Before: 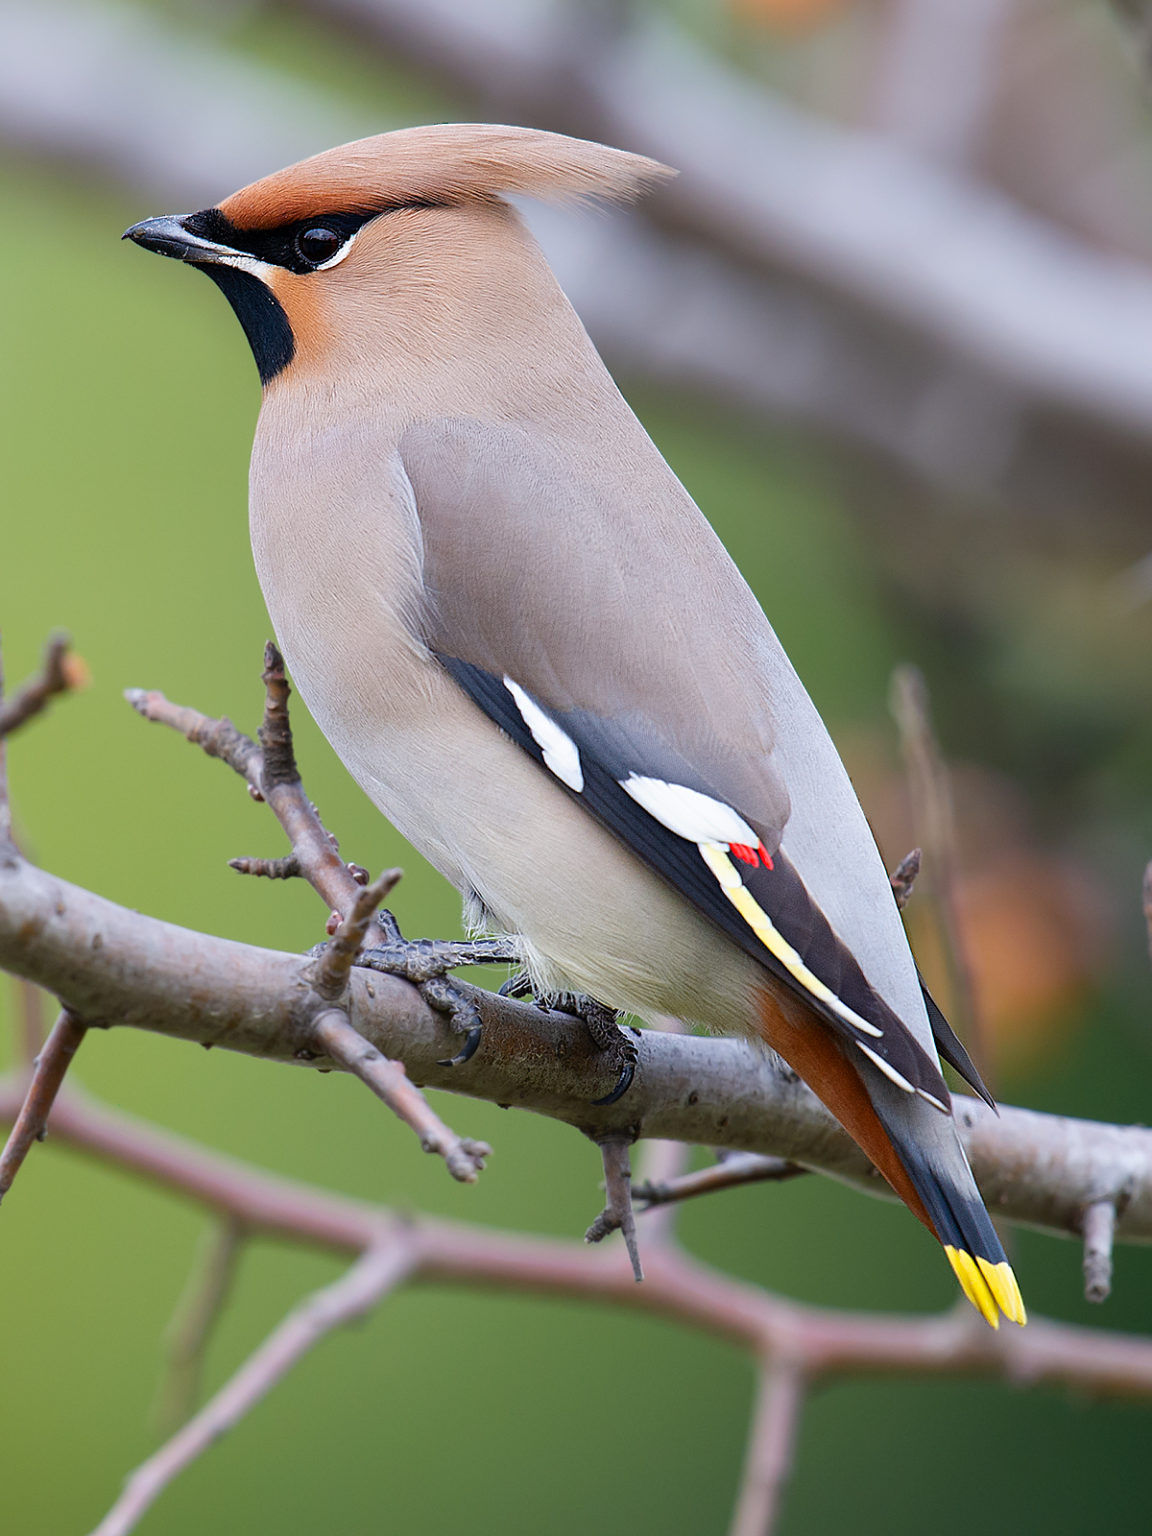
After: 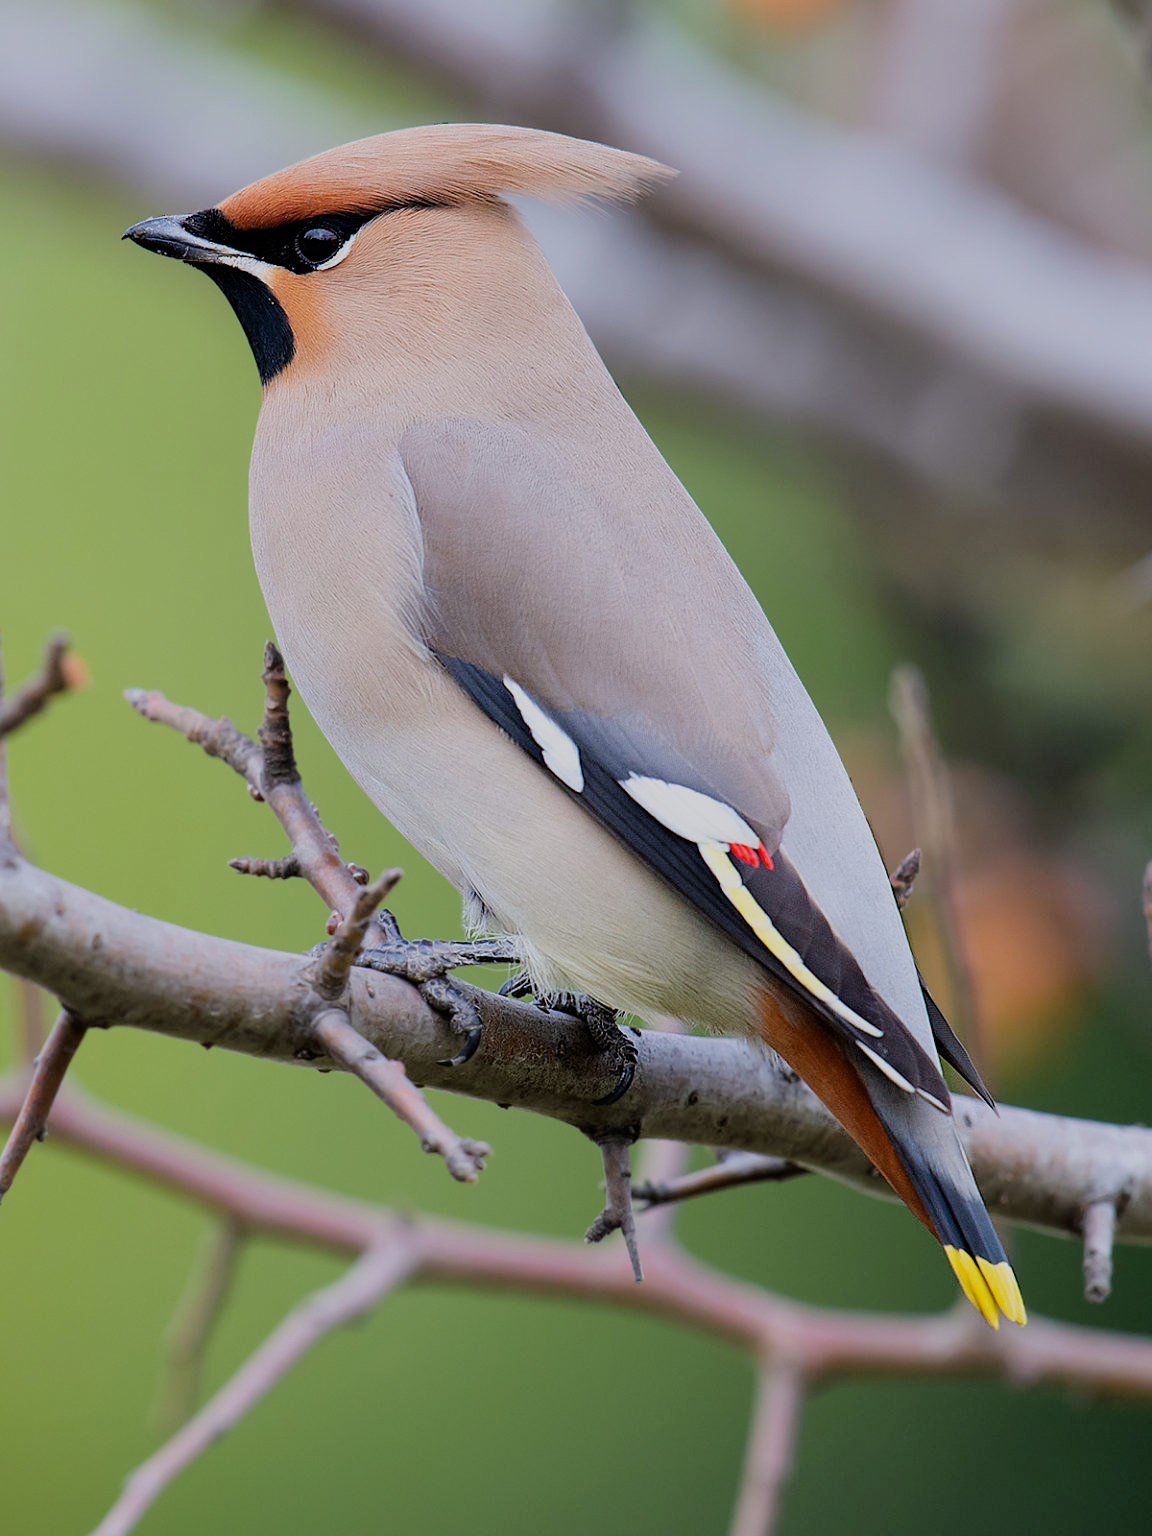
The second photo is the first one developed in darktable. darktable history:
filmic rgb: black relative exposure -7.48 EV, white relative exposure 4.83 EV, hardness 3.4, color science v6 (2022)
